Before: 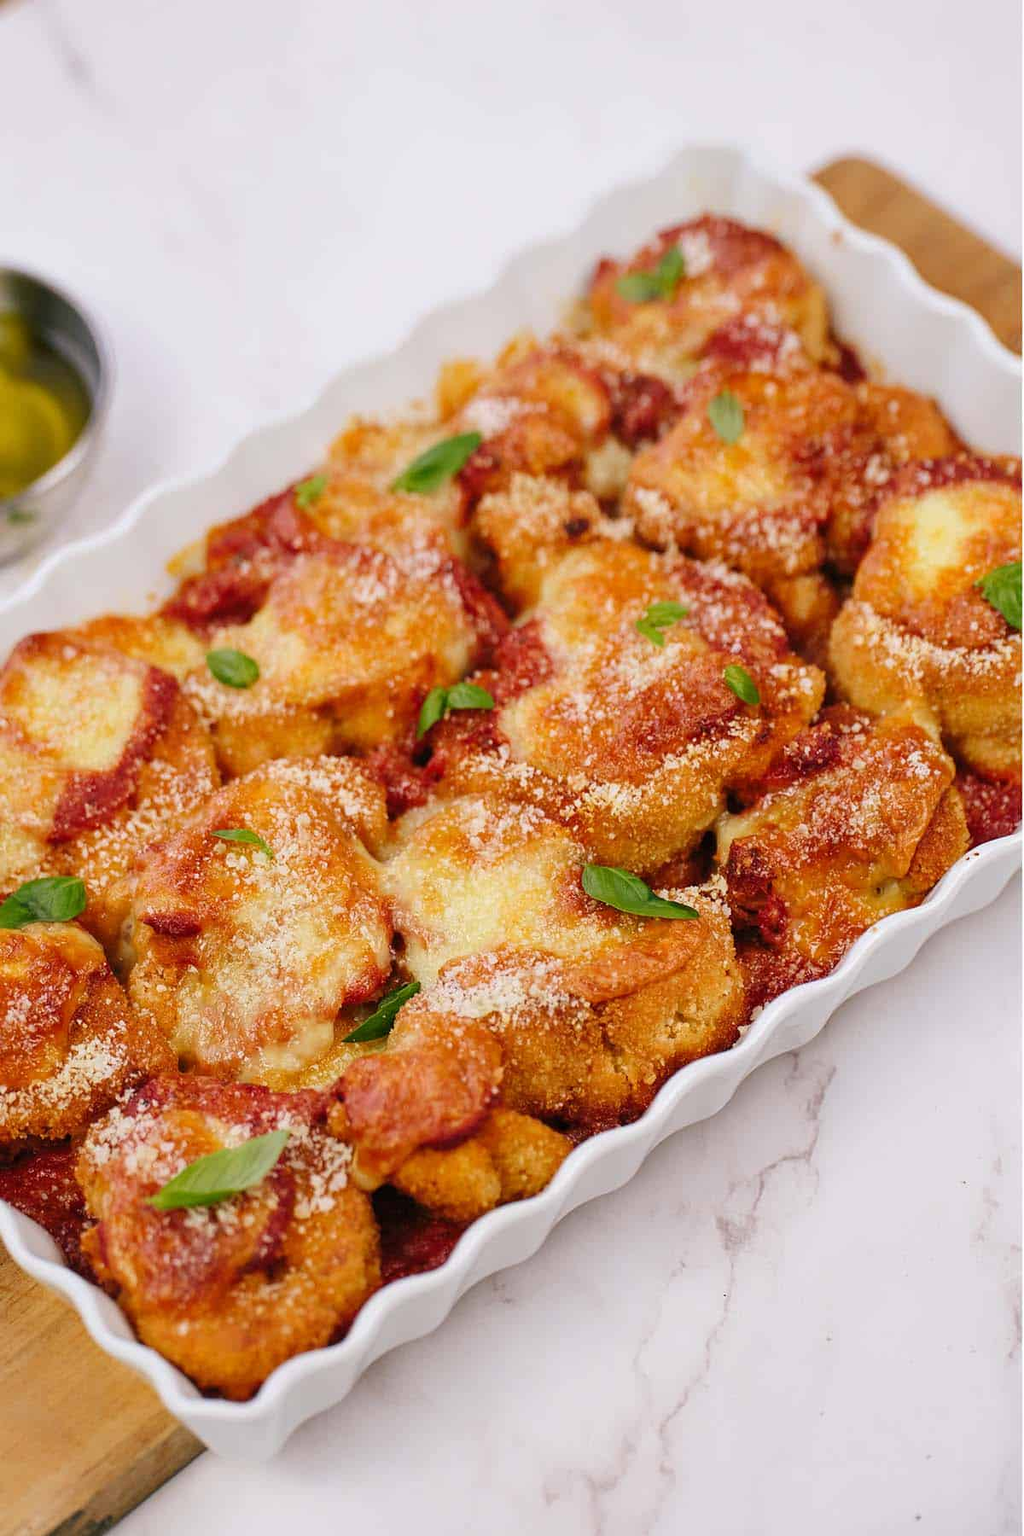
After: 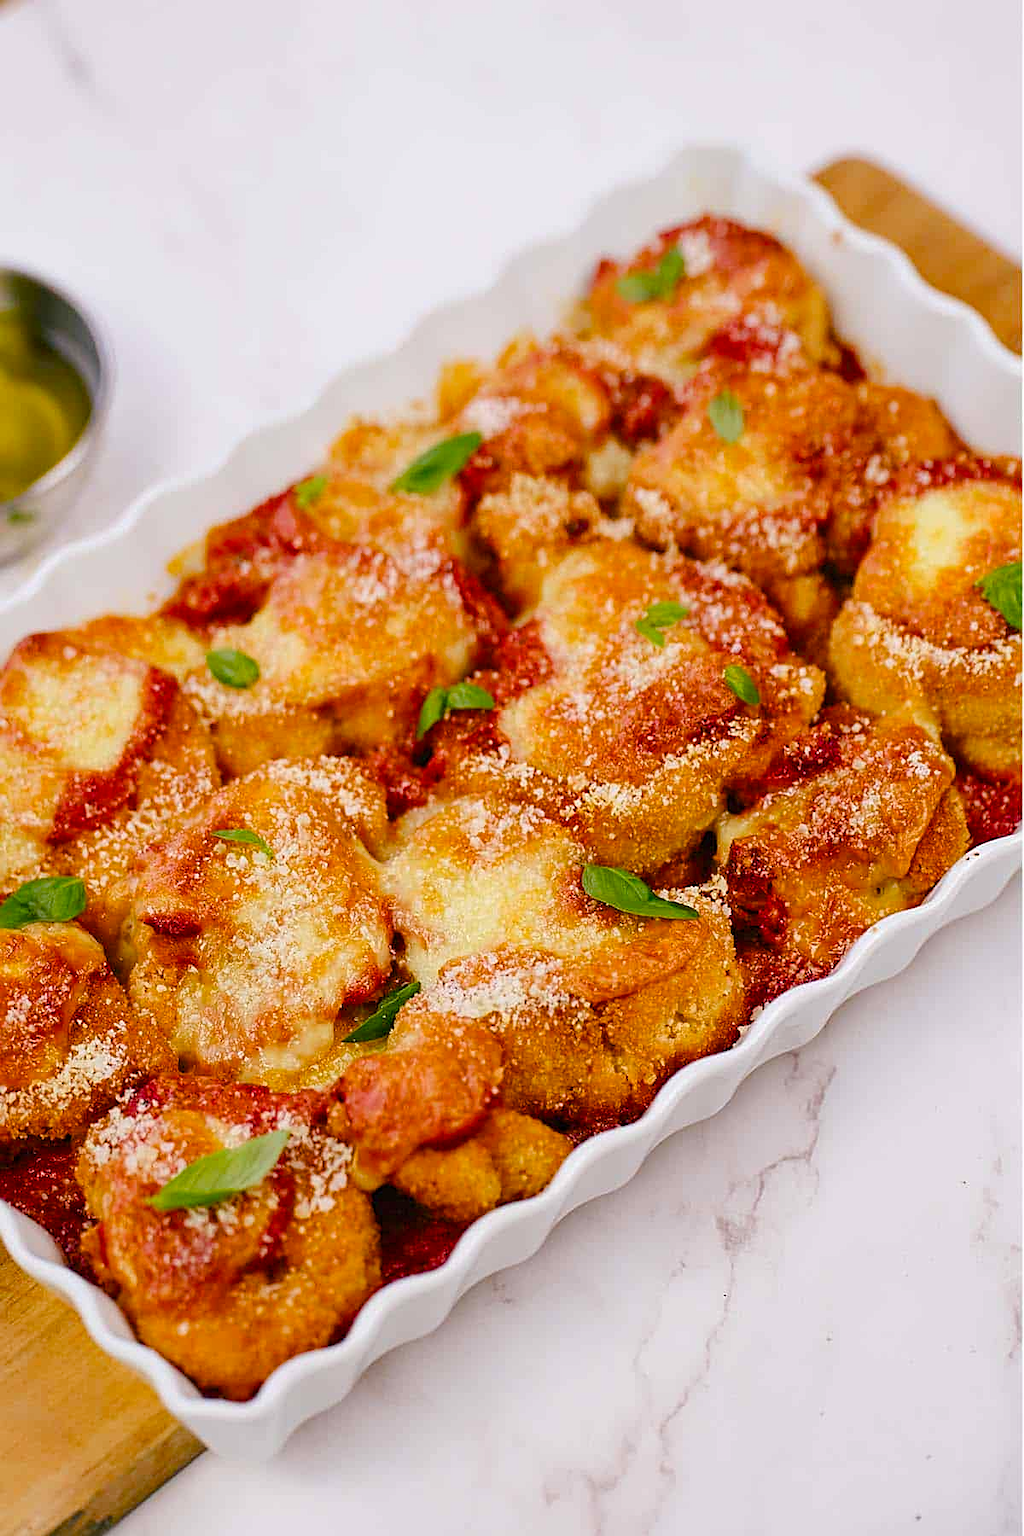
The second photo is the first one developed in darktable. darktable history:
color balance rgb: perceptual saturation grading › global saturation 35%, perceptual saturation grading › highlights -30%, perceptual saturation grading › shadows 35%, perceptual brilliance grading › global brilliance 3%, perceptual brilliance grading › highlights -3%, perceptual brilliance grading › shadows 3%
sharpen: on, module defaults
